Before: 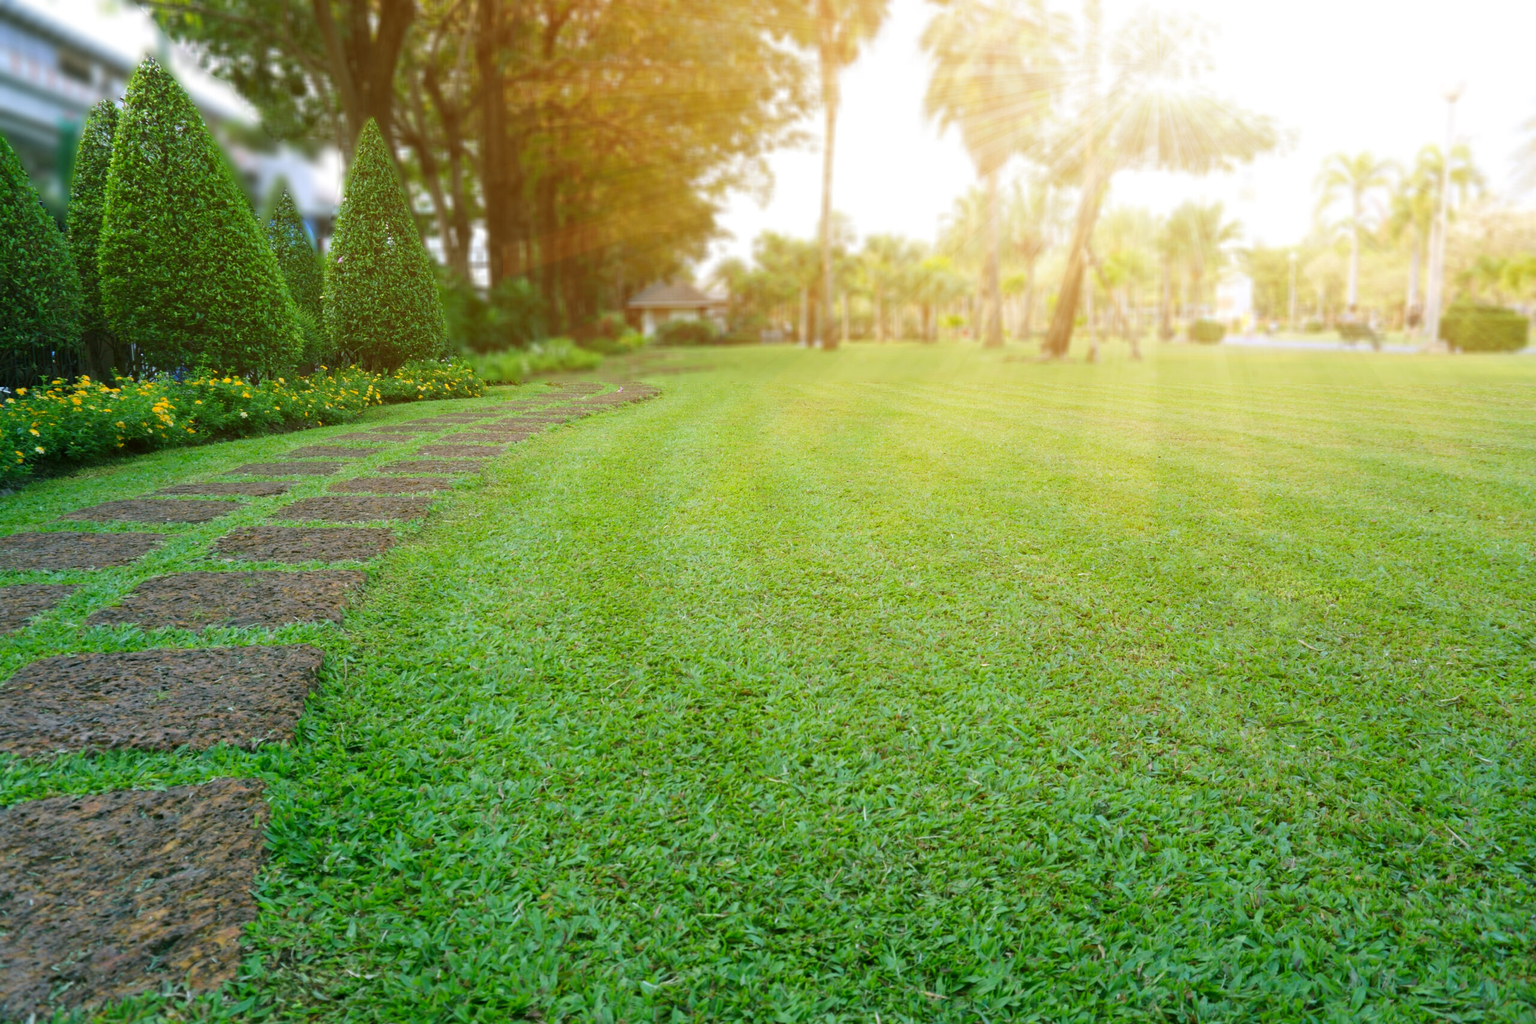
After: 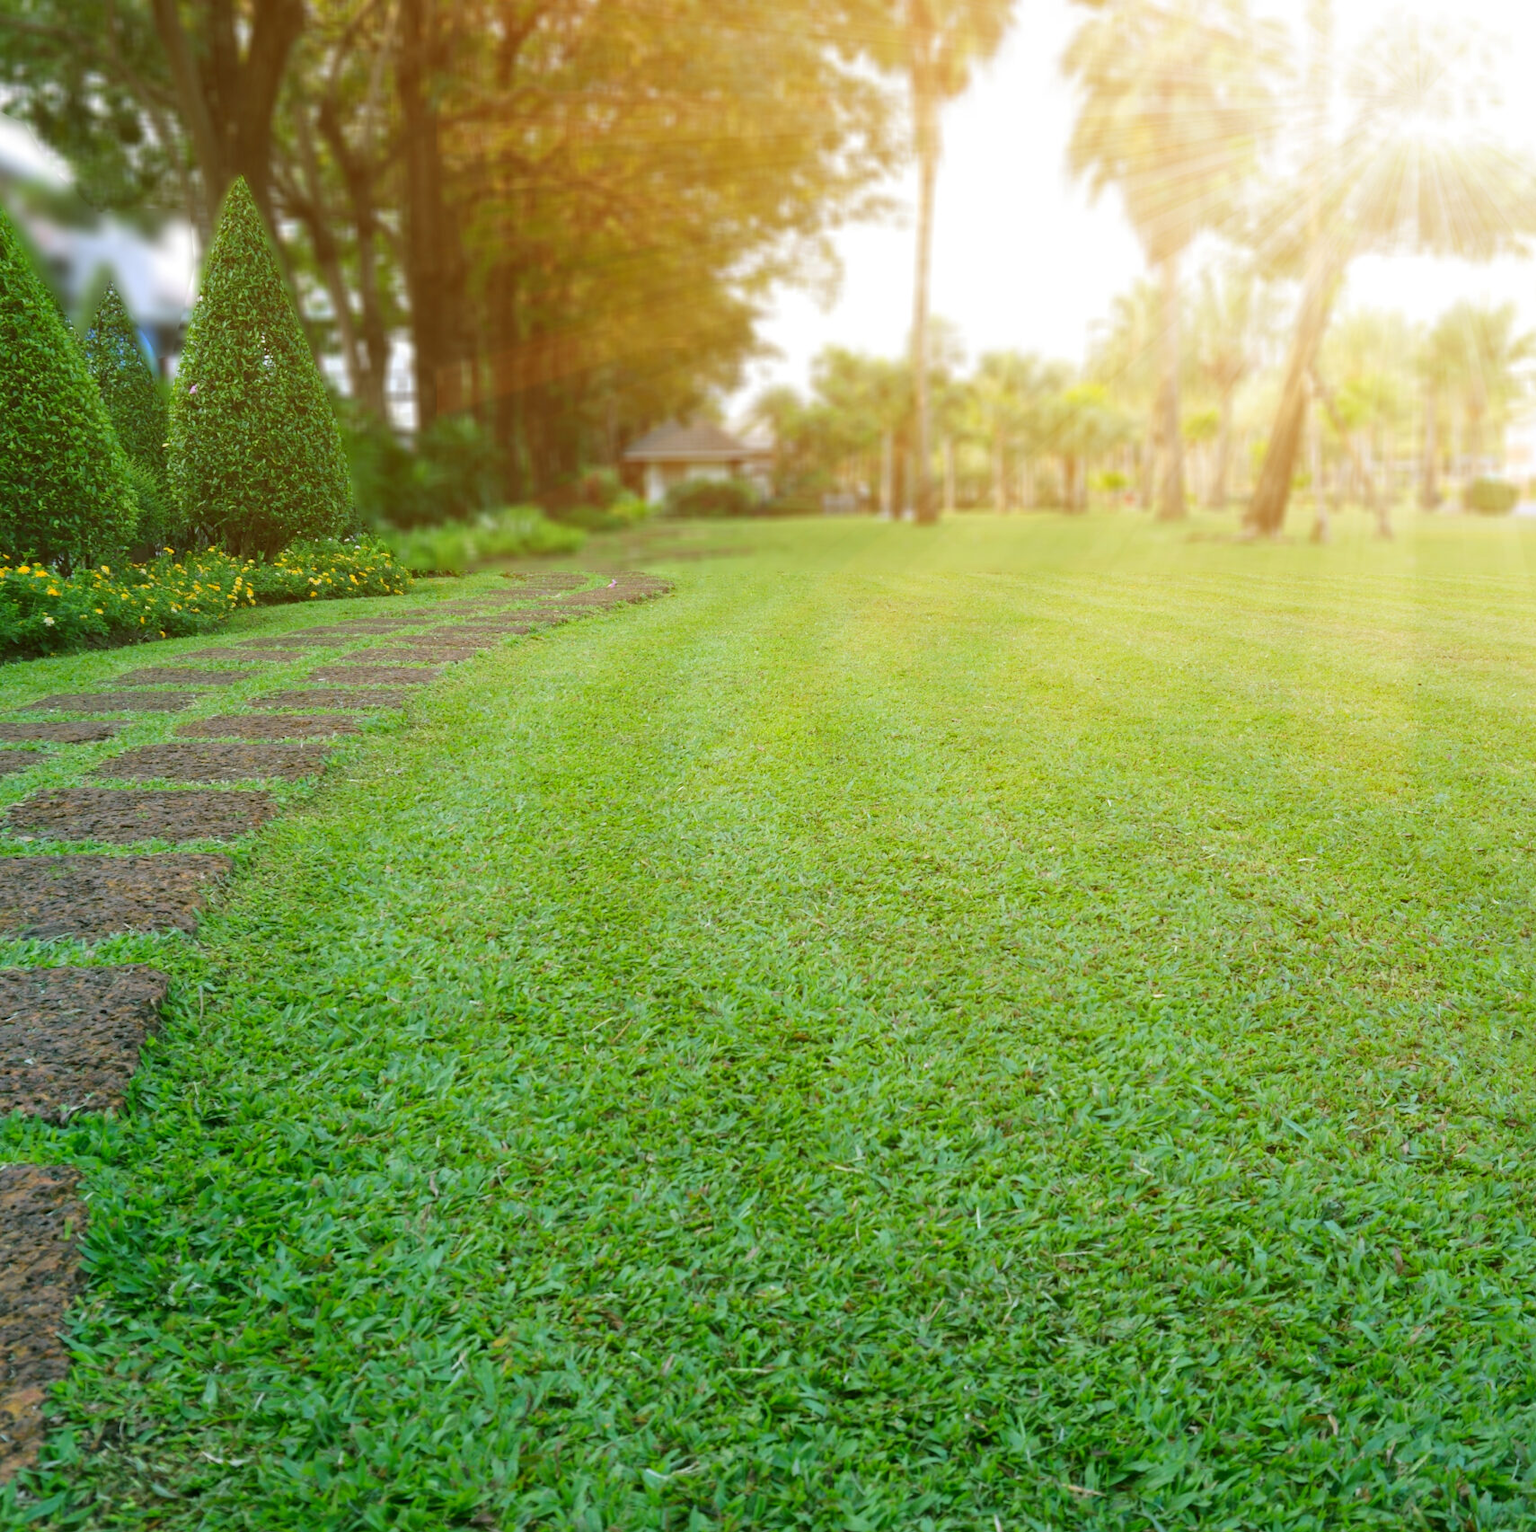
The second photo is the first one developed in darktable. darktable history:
crop and rotate: left 13.758%, right 19.422%
